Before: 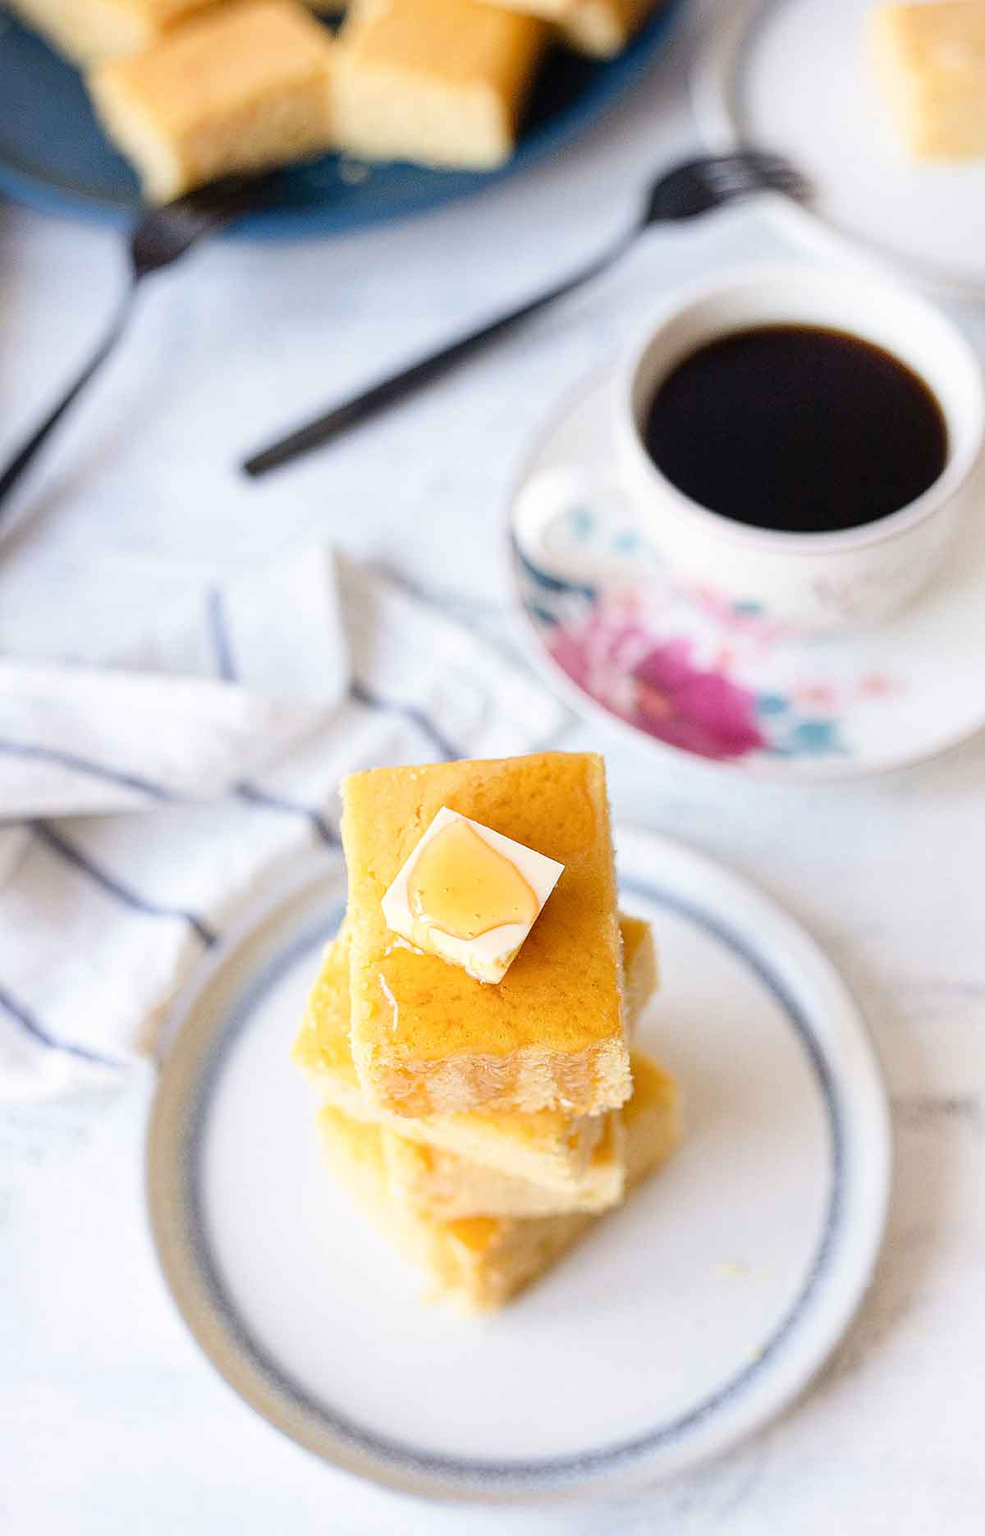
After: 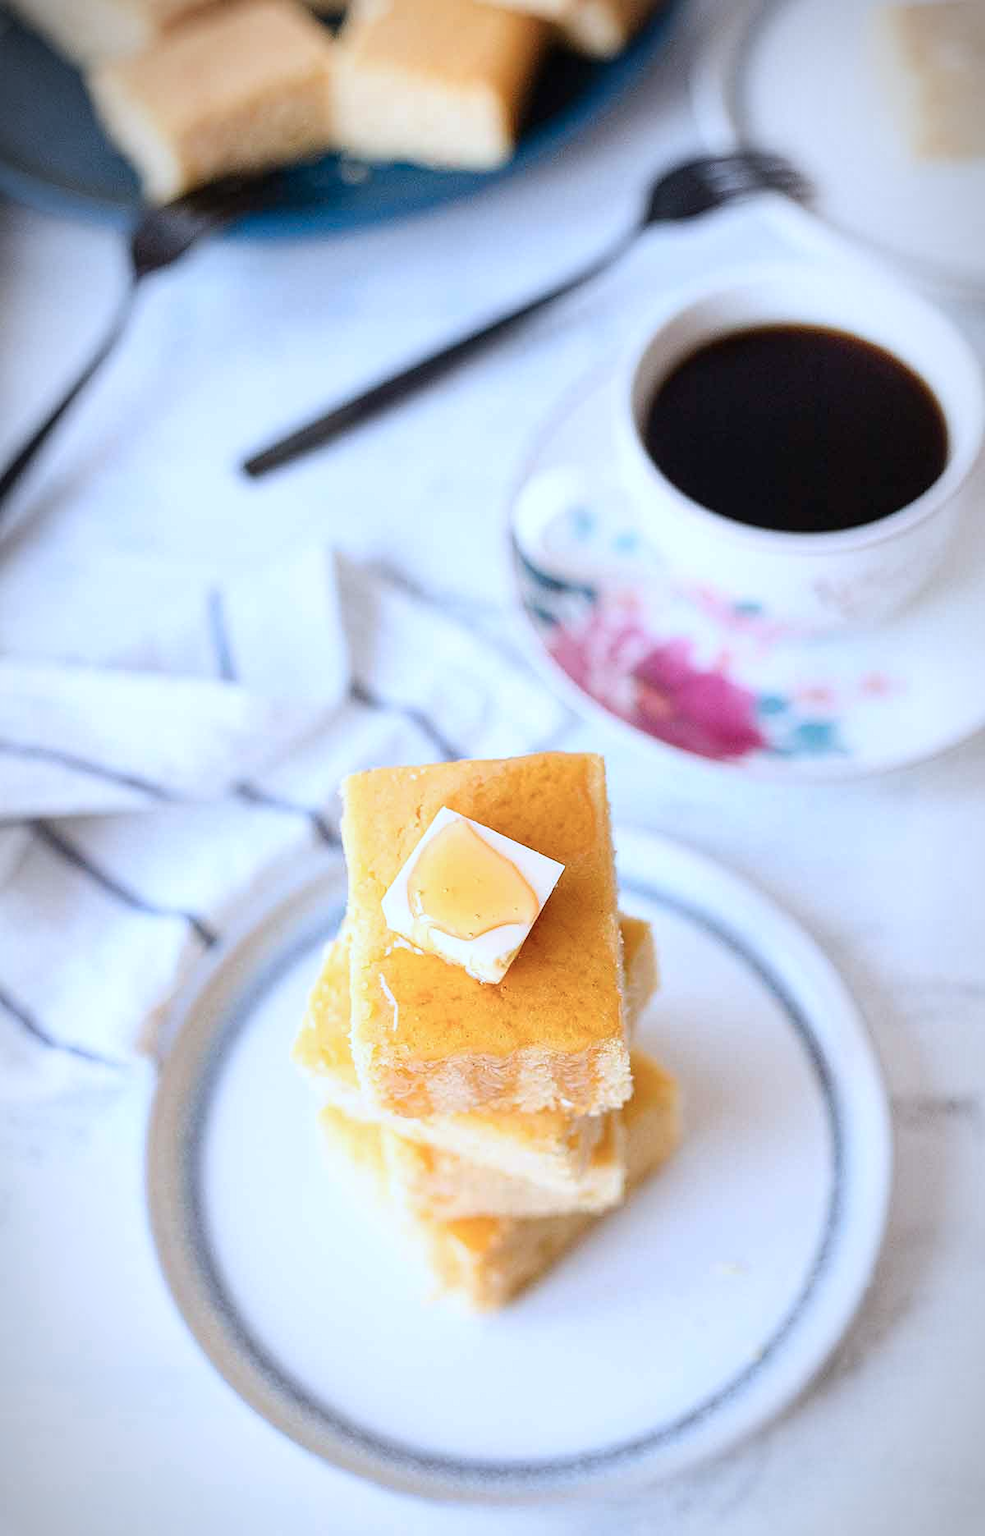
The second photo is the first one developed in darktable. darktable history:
vignetting: fall-off start 87%, automatic ratio true
color correction: highlights a* -2.24, highlights b* -18.1
white balance: emerald 1
contrast brightness saturation: contrast 0.07
